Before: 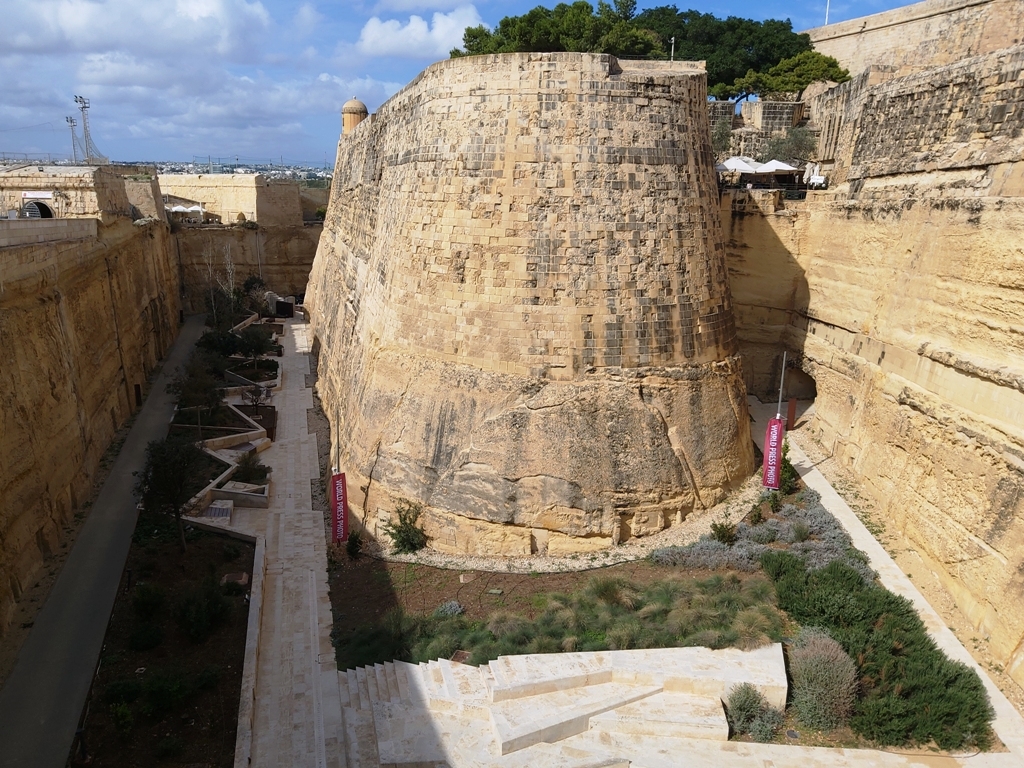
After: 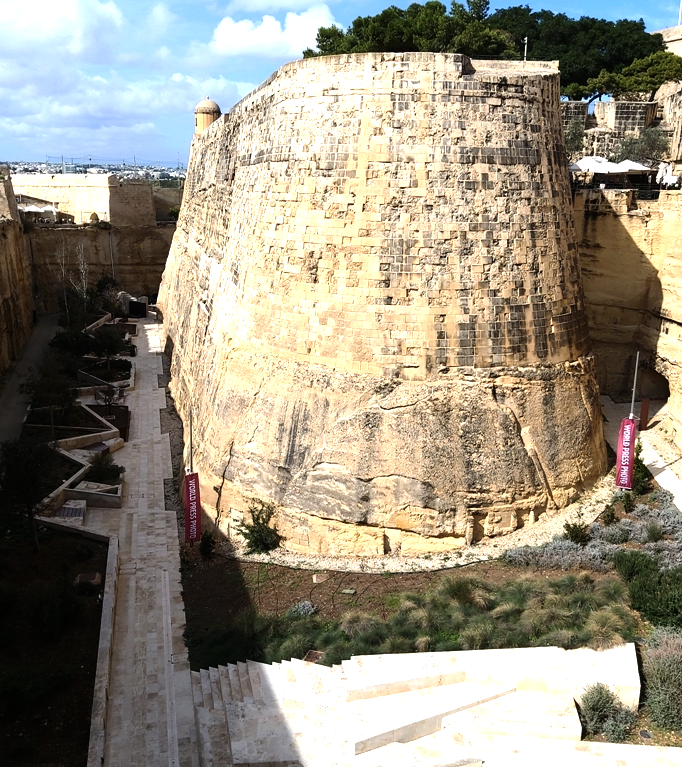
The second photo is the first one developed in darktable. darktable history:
tone equalizer: -8 EV -1.08 EV, -7 EV -1.01 EV, -6 EV -0.867 EV, -5 EV -0.578 EV, -3 EV 0.578 EV, -2 EV 0.867 EV, -1 EV 1.01 EV, +0 EV 1.08 EV, edges refinement/feathering 500, mask exposure compensation -1.57 EV, preserve details no
crop and rotate: left 14.436%, right 18.898%
